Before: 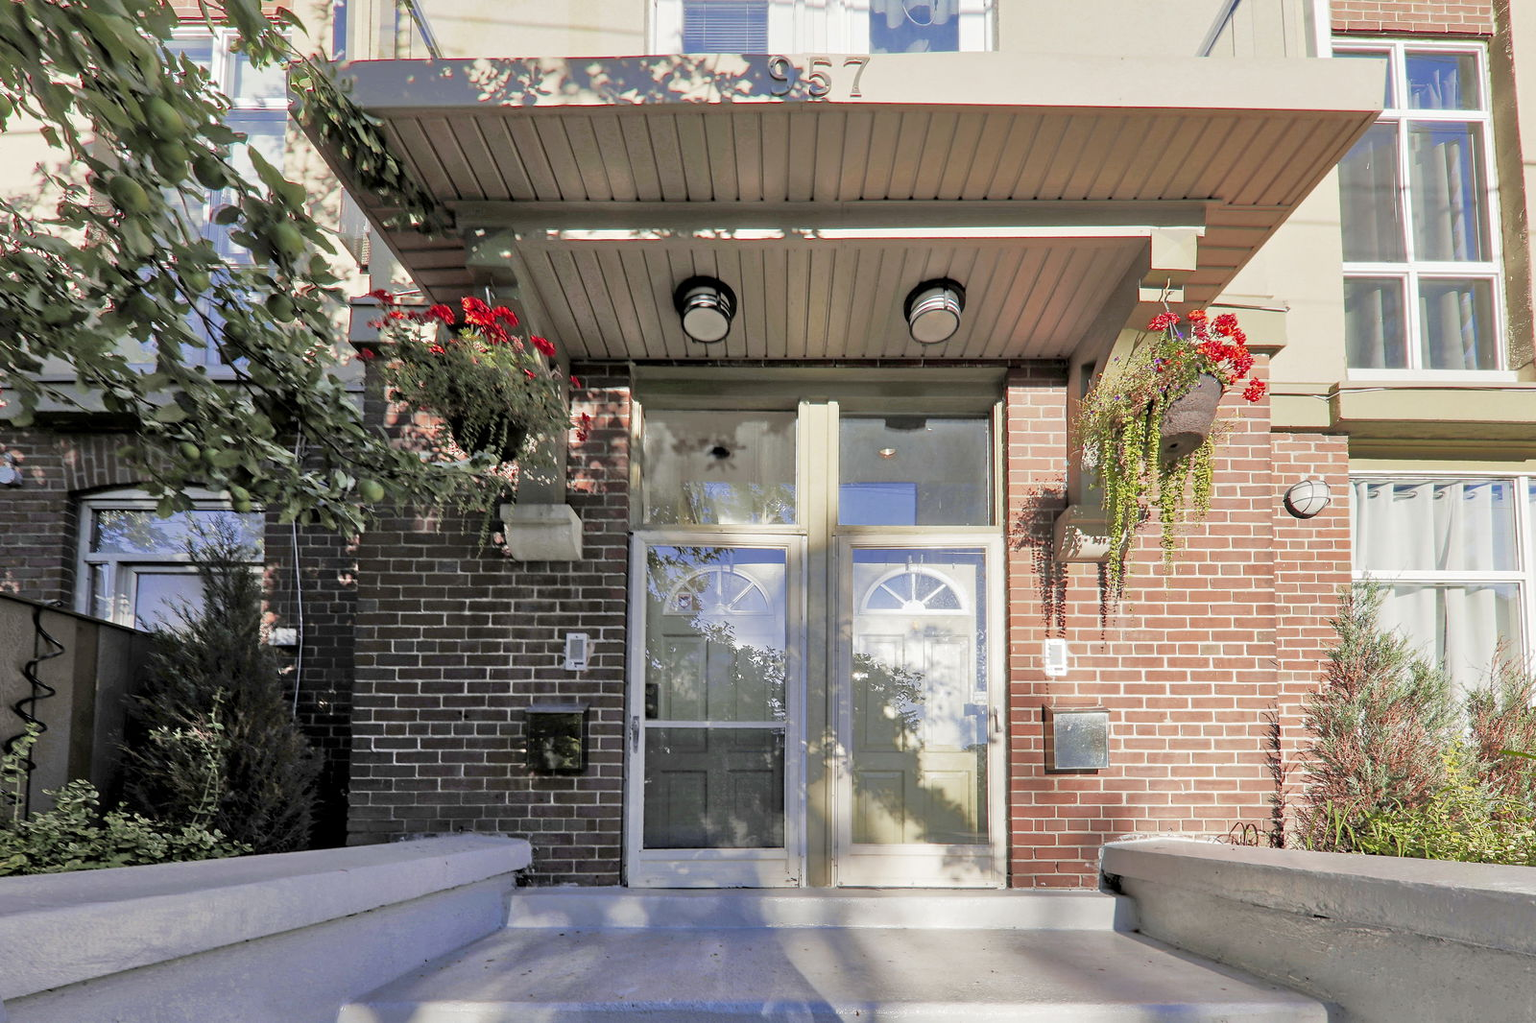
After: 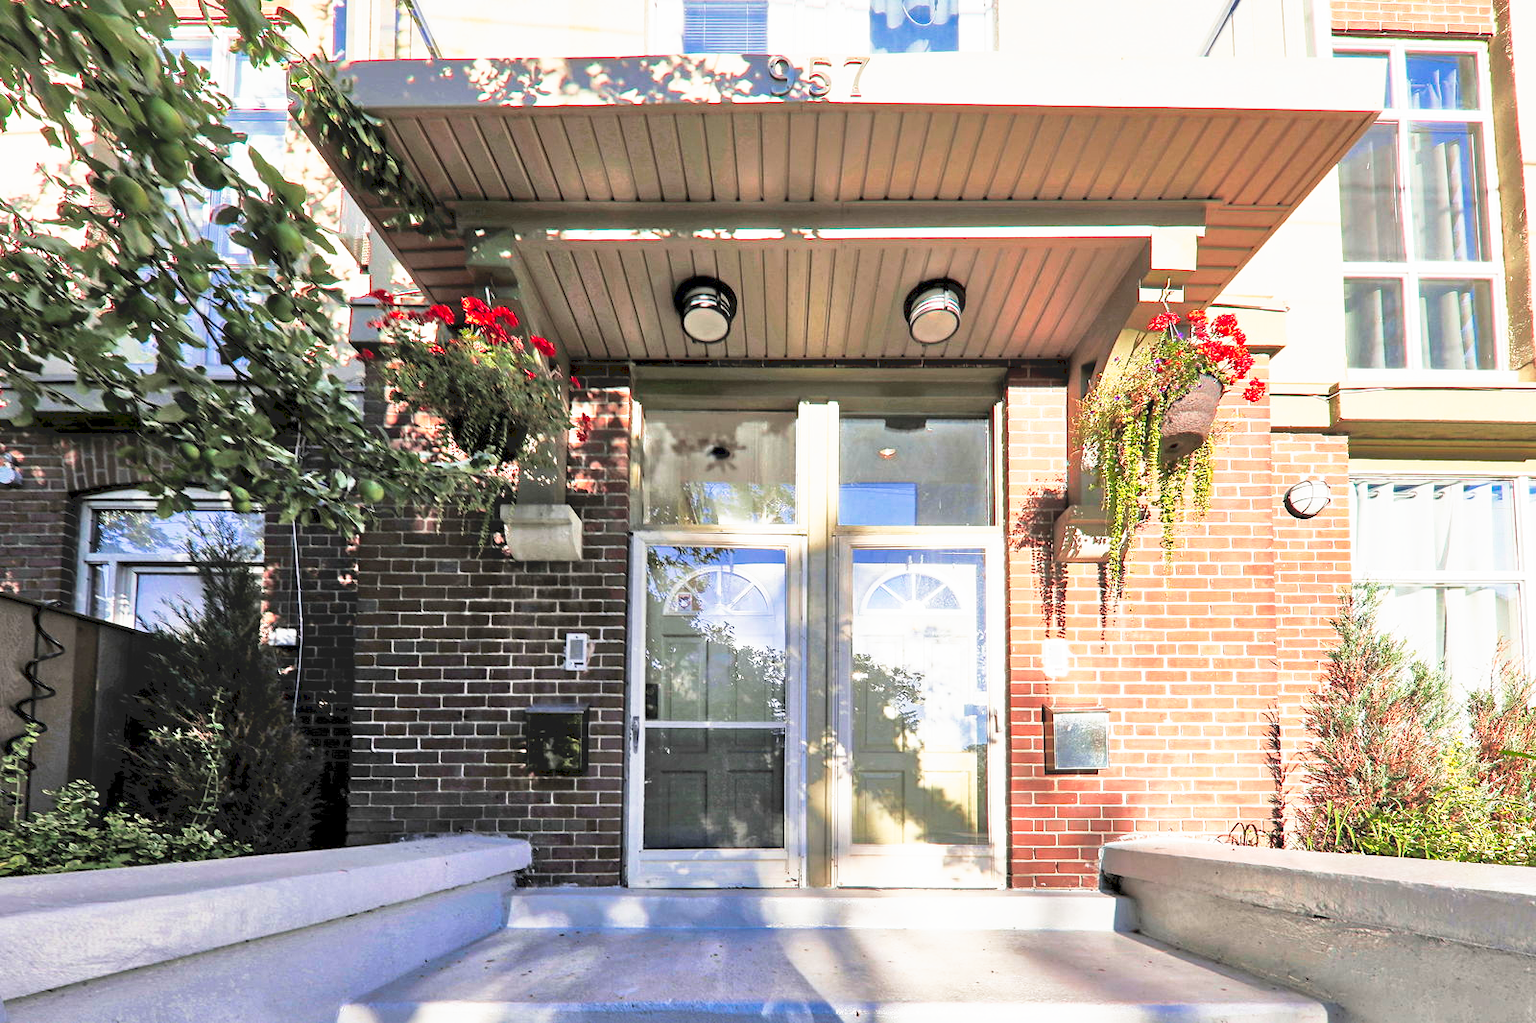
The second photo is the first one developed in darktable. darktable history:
tone curve: curves: ch0 [(0, 0) (0.003, 0.116) (0.011, 0.116) (0.025, 0.113) (0.044, 0.114) (0.069, 0.118) (0.1, 0.137) (0.136, 0.171) (0.177, 0.213) (0.224, 0.259) (0.277, 0.316) (0.335, 0.381) (0.399, 0.458) (0.468, 0.548) (0.543, 0.654) (0.623, 0.775) (0.709, 0.895) (0.801, 0.972) (0.898, 0.991) (1, 1)], preserve colors none
